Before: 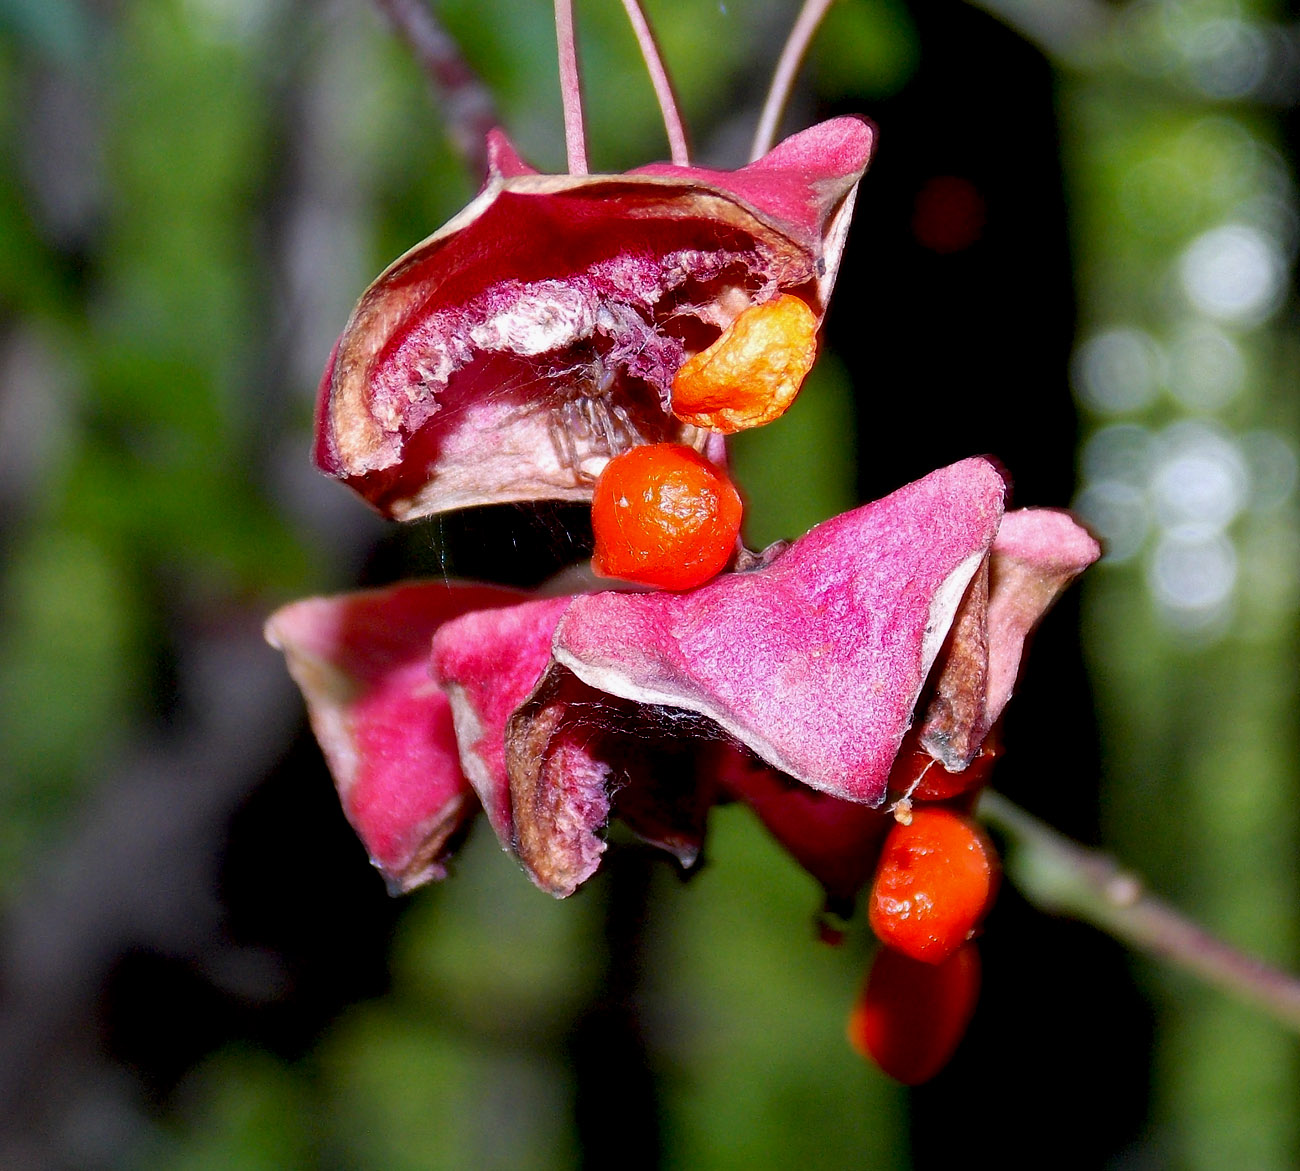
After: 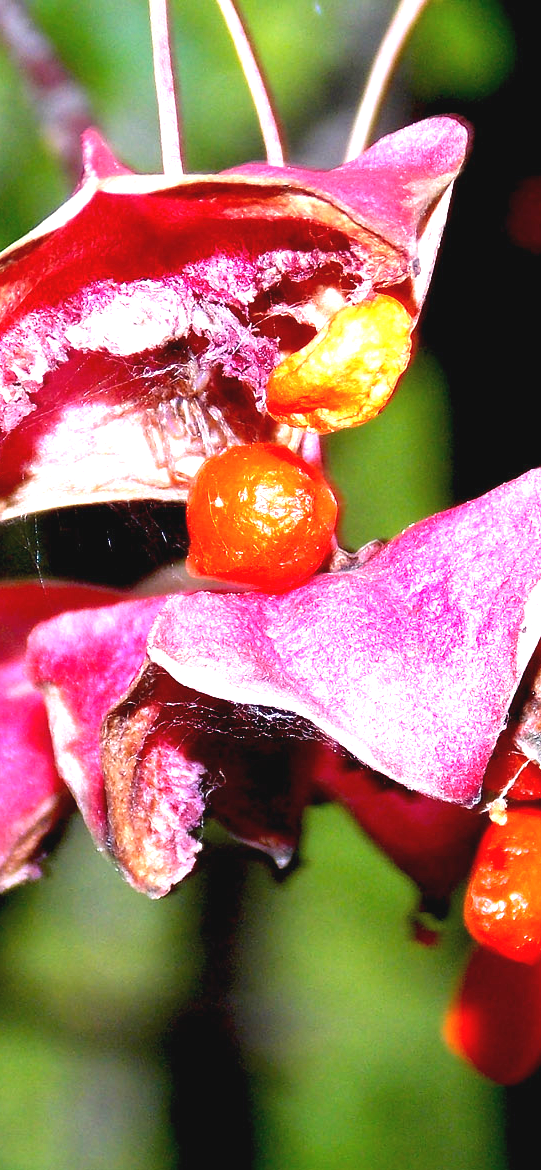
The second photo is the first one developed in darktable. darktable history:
exposure: black level correction -0.002, exposure 1.35 EV, compensate highlight preservation false
crop: left 31.229%, right 27.105%
